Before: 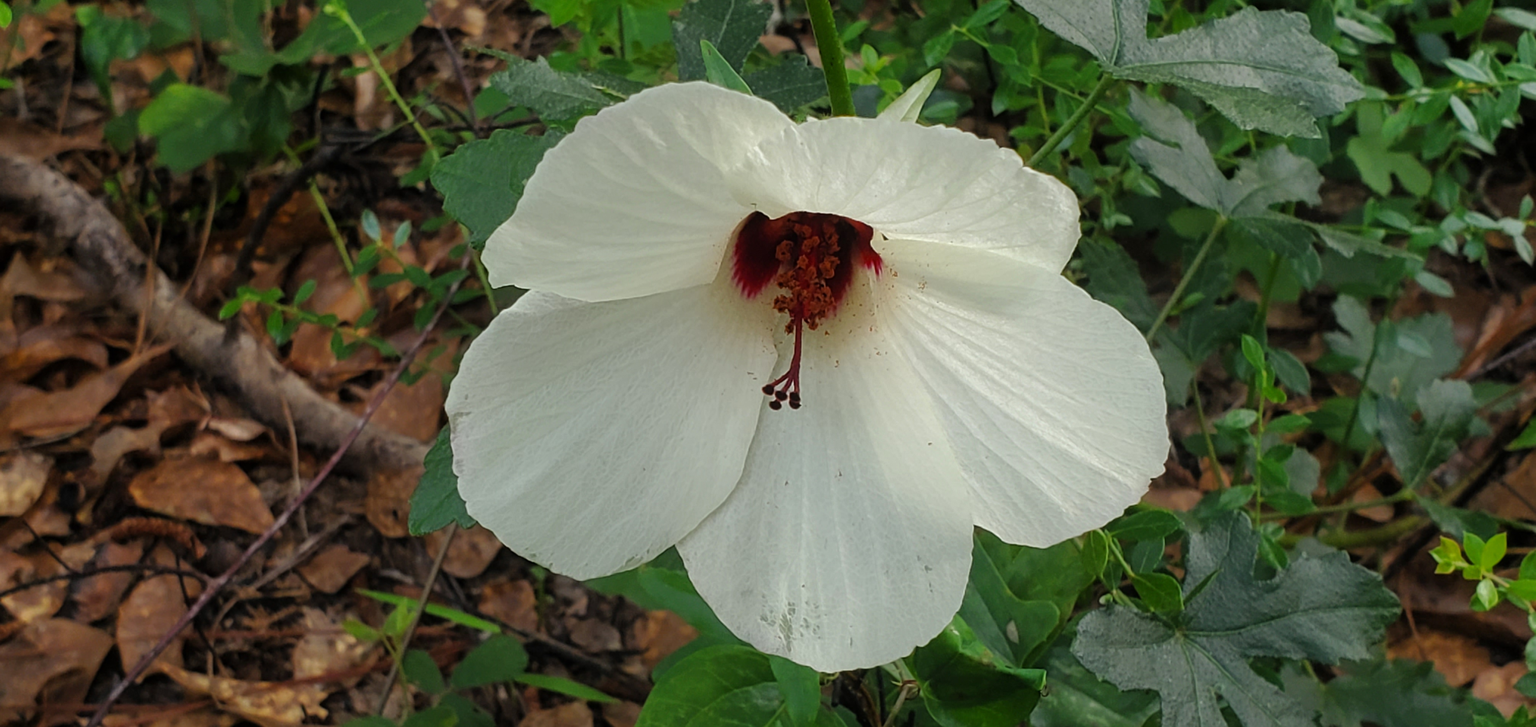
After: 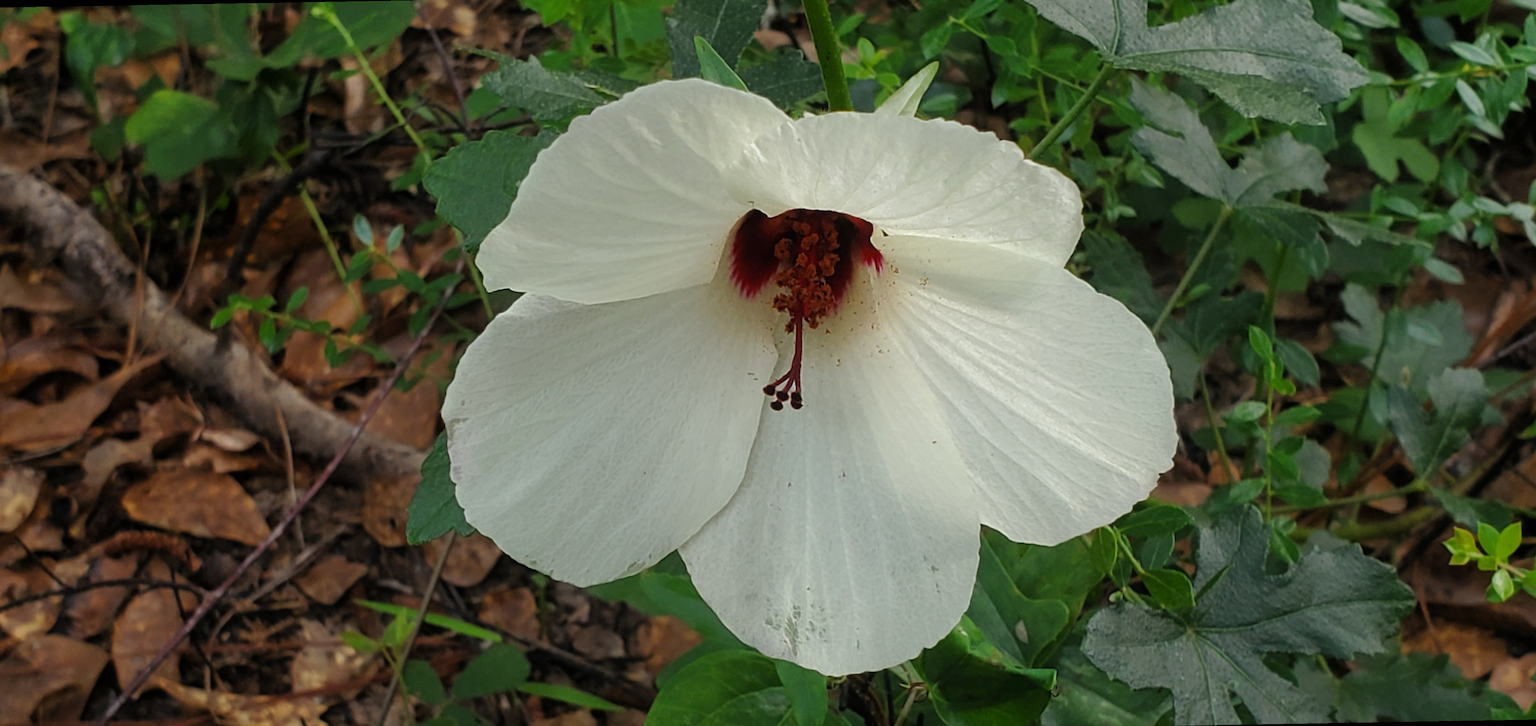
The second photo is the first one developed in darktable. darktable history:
rotate and perspective: rotation -1°, crop left 0.011, crop right 0.989, crop top 0.025, crop bottom 0.975
levels: levels [0, 0.51, 1]
